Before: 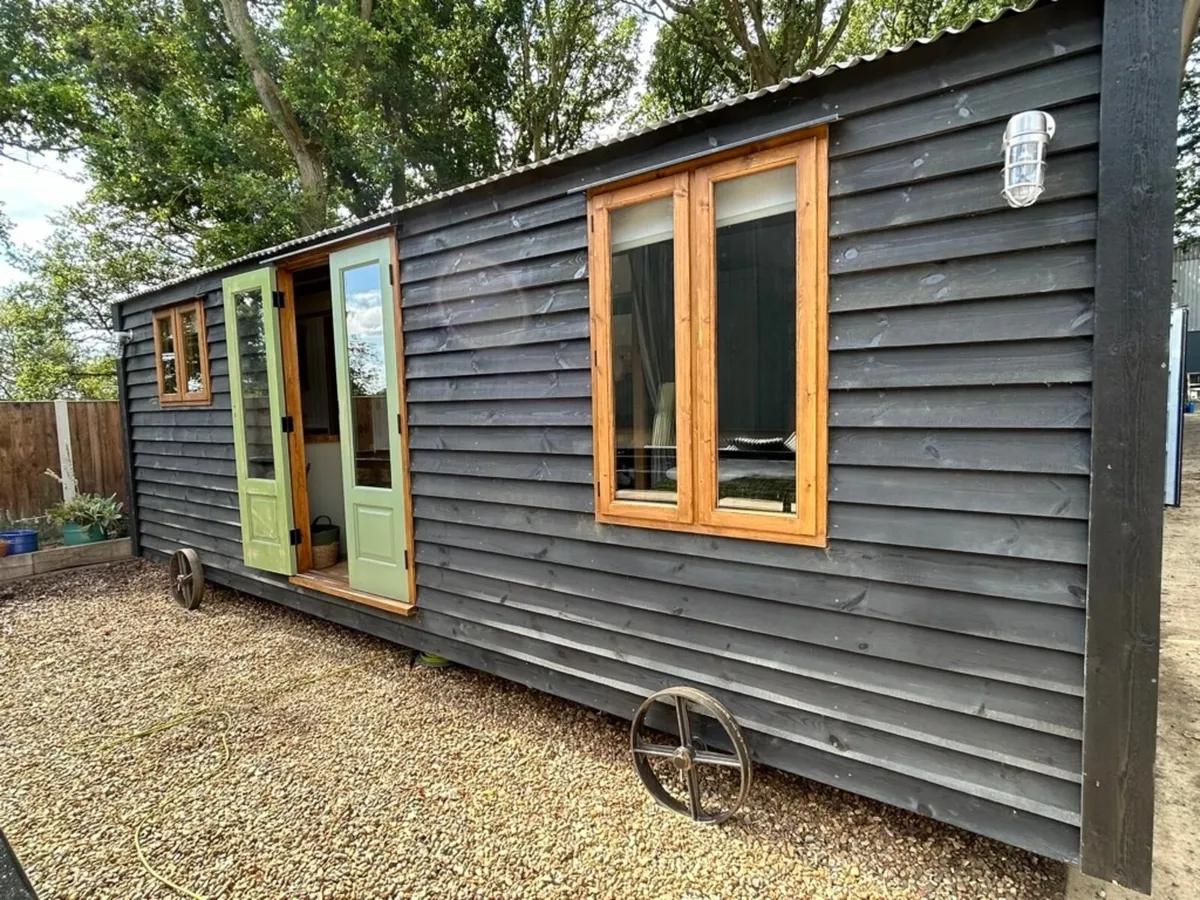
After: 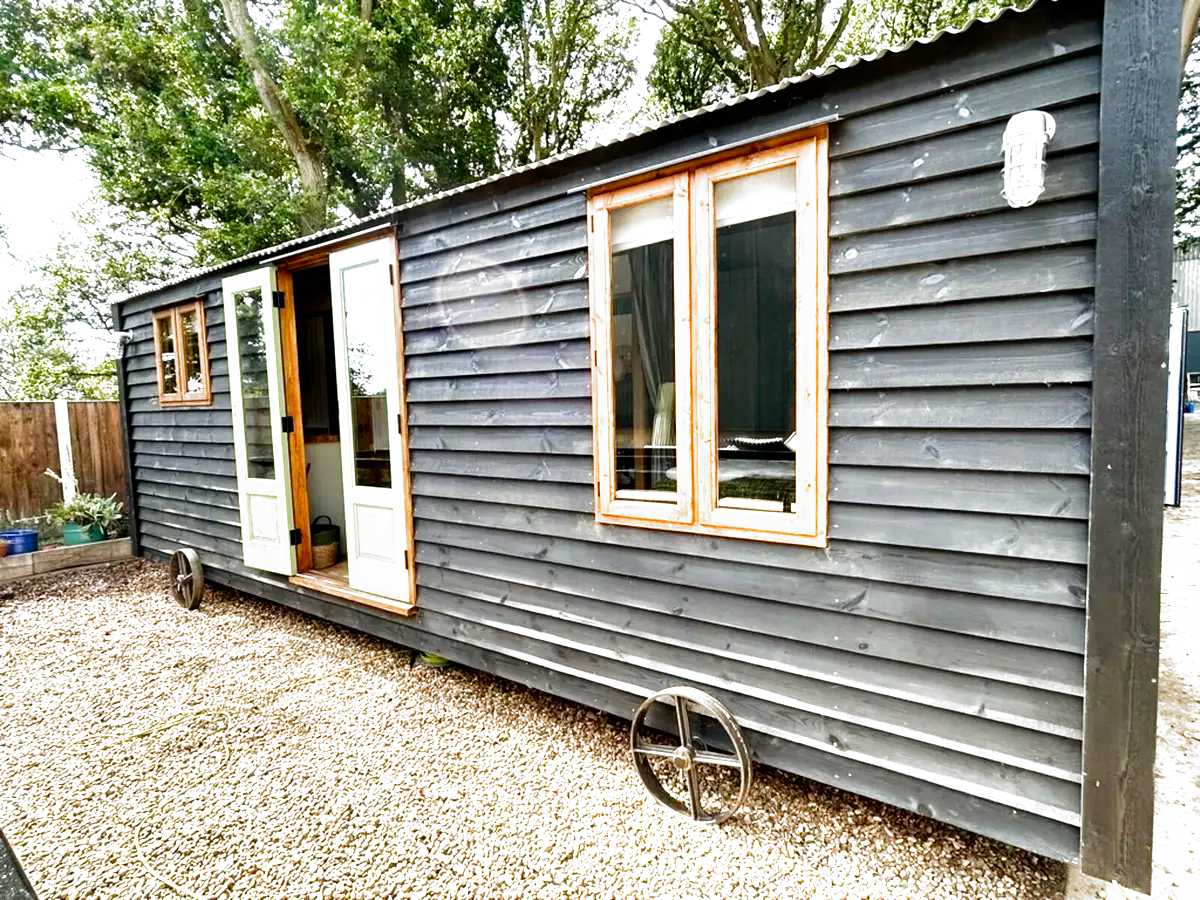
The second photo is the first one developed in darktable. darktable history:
filmic rgb: black relative exposure -8.2 EV, white relative exposure 2.2 EV, threshold 3 EV, hardness 7.11, latitude 75%, contrast 1.325, highlights saturation mix -2%, shadows ↔ highlights balance 30%, preserve chrominance no, color science v5 (2021), contrast in shadows safe, contrast in highlights safe, enable highlight reconstruction true
exposure: black level correction 0, exposure 1 EV, compensate highlight preservation false
